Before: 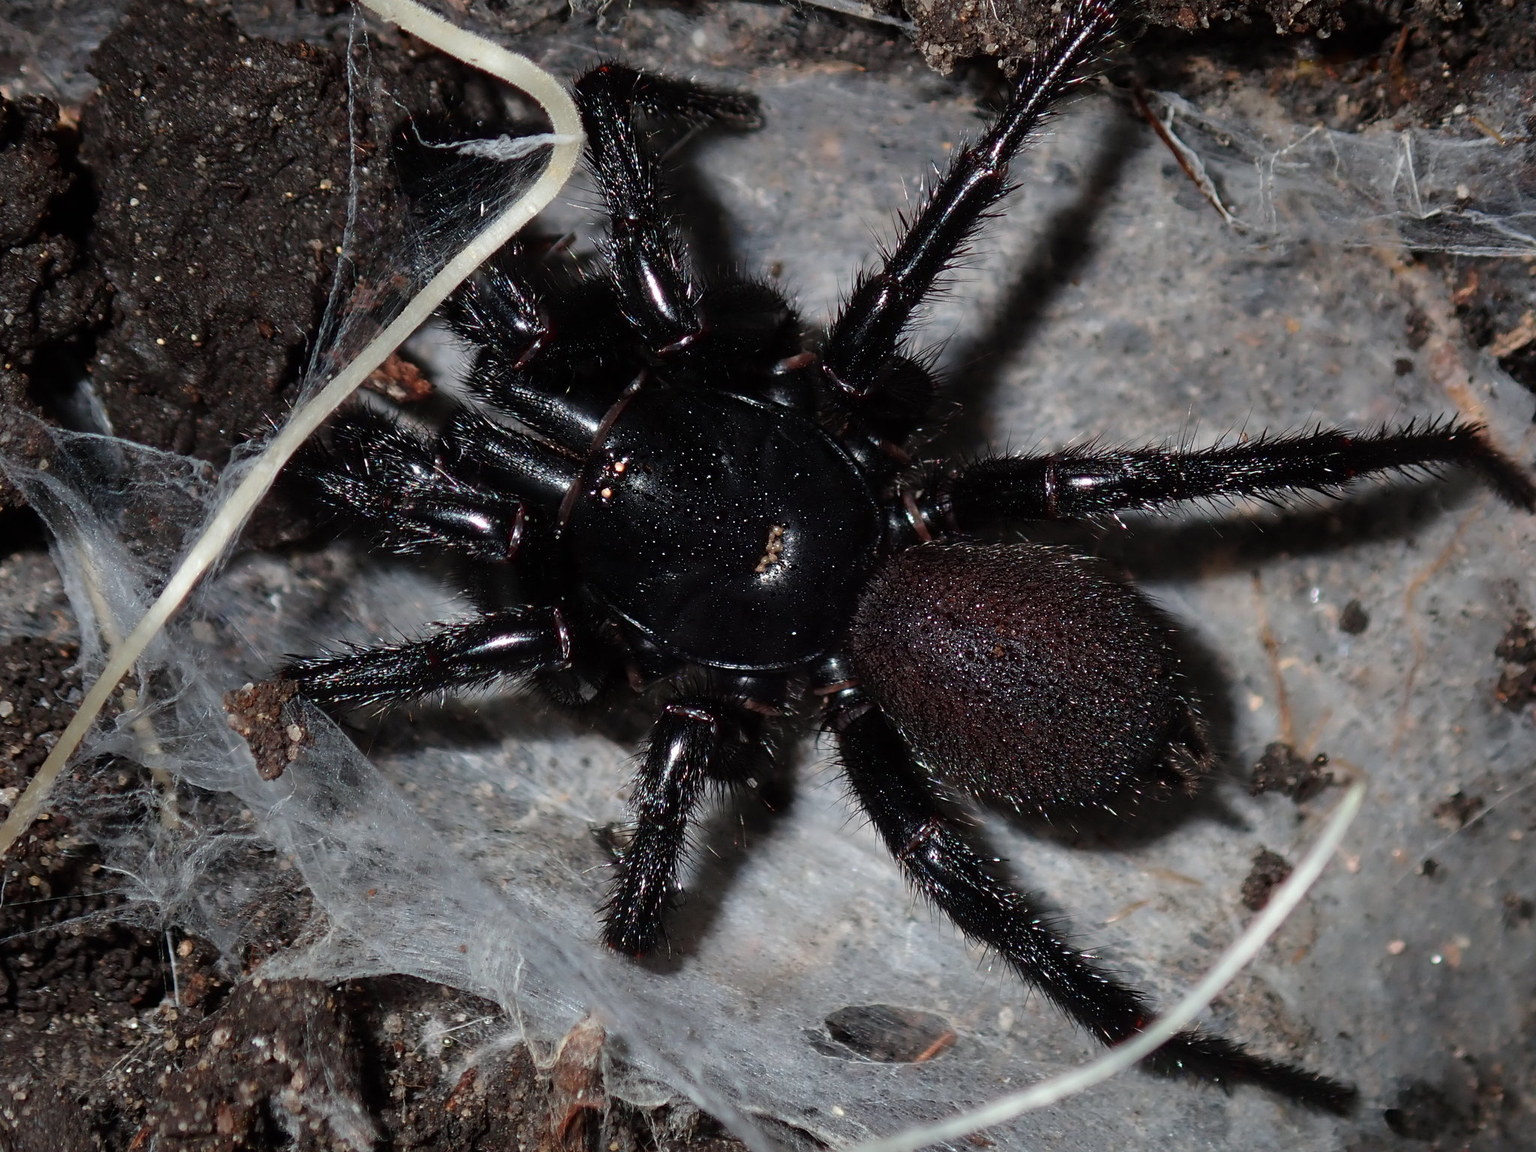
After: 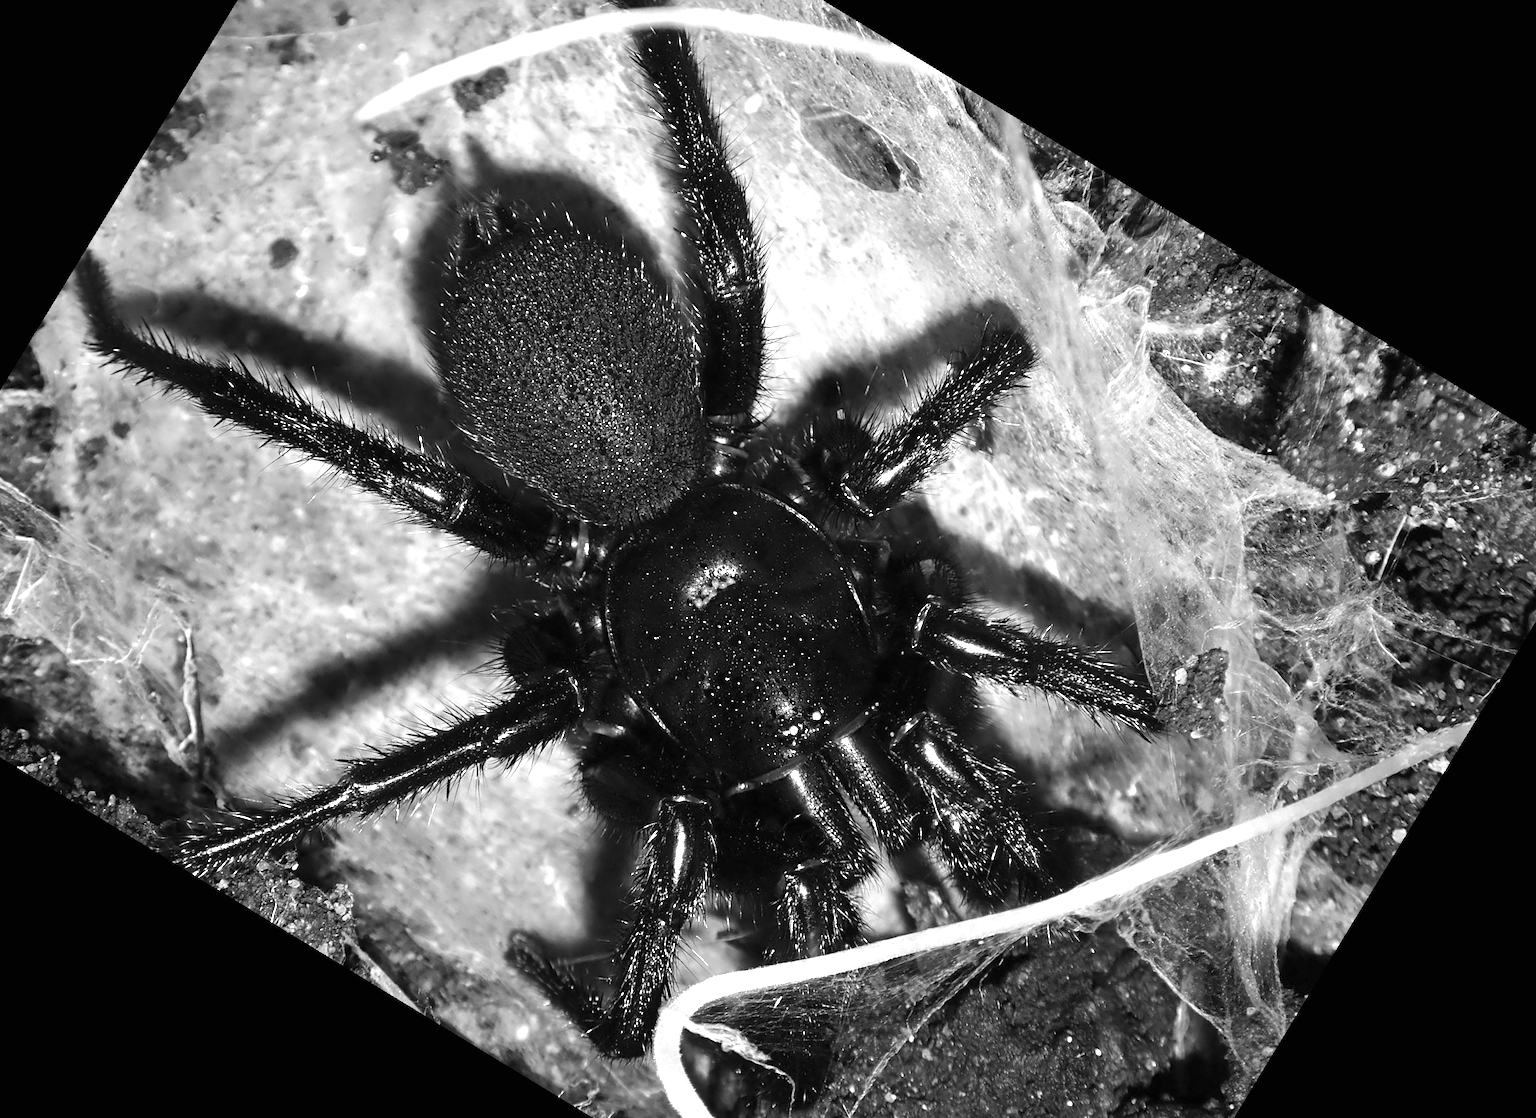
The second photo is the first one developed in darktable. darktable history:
exposure: black level correction 0, exposure 1.45 EV, compensate exposure bias true, compensate highlight preservation false
monochrome: a 32, b 64, size 2.3
crop and rotate: angle 148.68°, left 9.111%, top 15.603%, right 4.588%, bottom 17.041%
